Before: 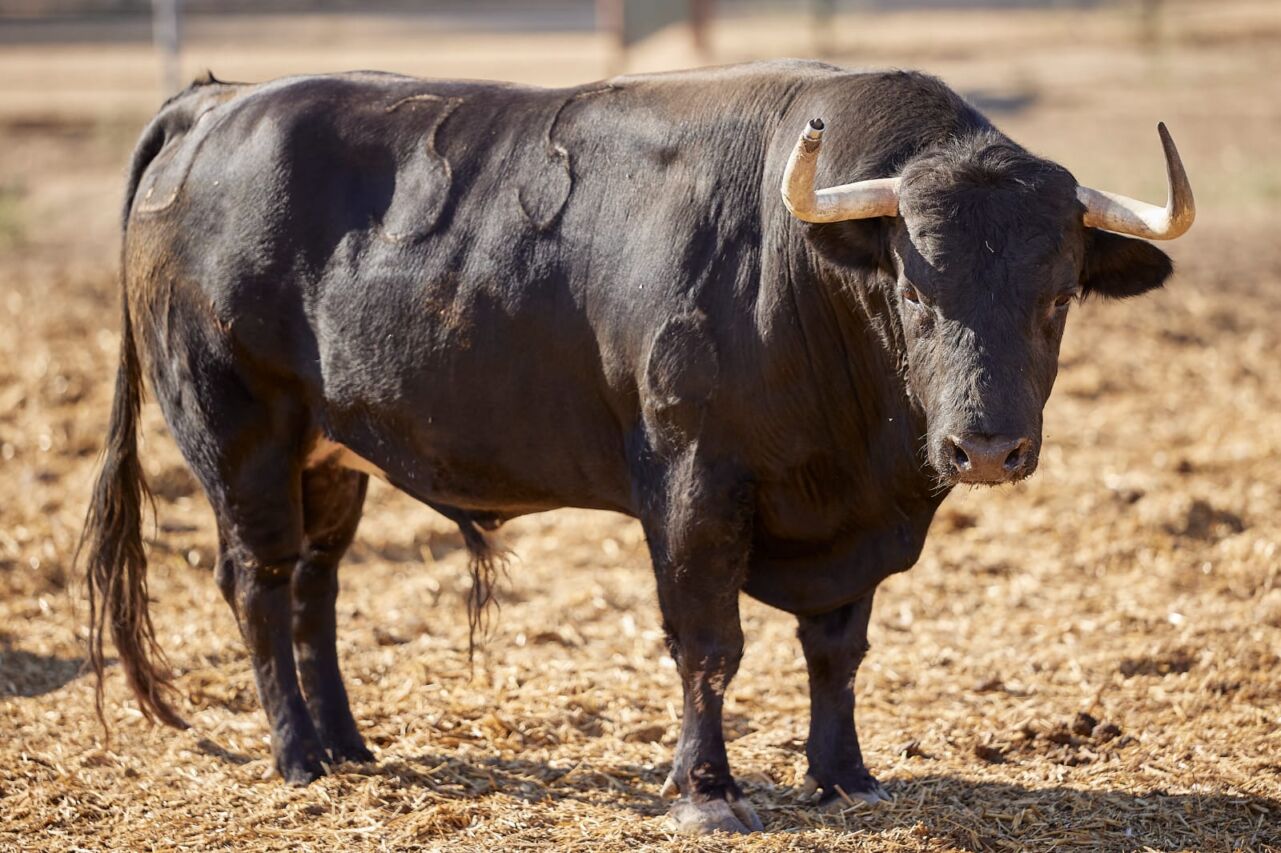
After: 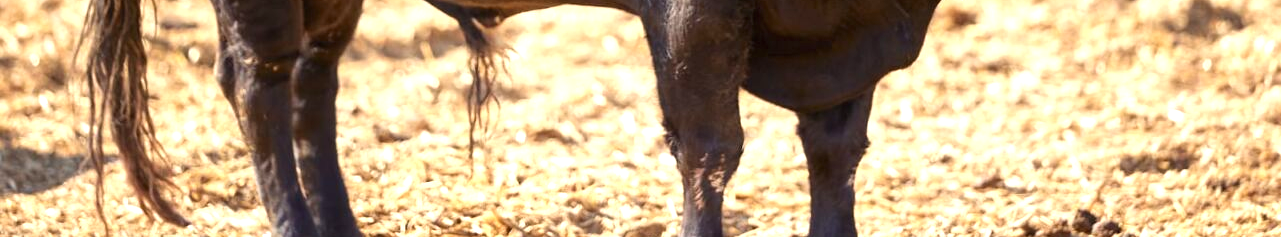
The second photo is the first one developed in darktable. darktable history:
exposure: black level correction -0.001, exposure 0.906 EV, compensate exposure bias true, compensate highlight preservation false
crop and rotate: top 59.021%, bottom 13.124%
